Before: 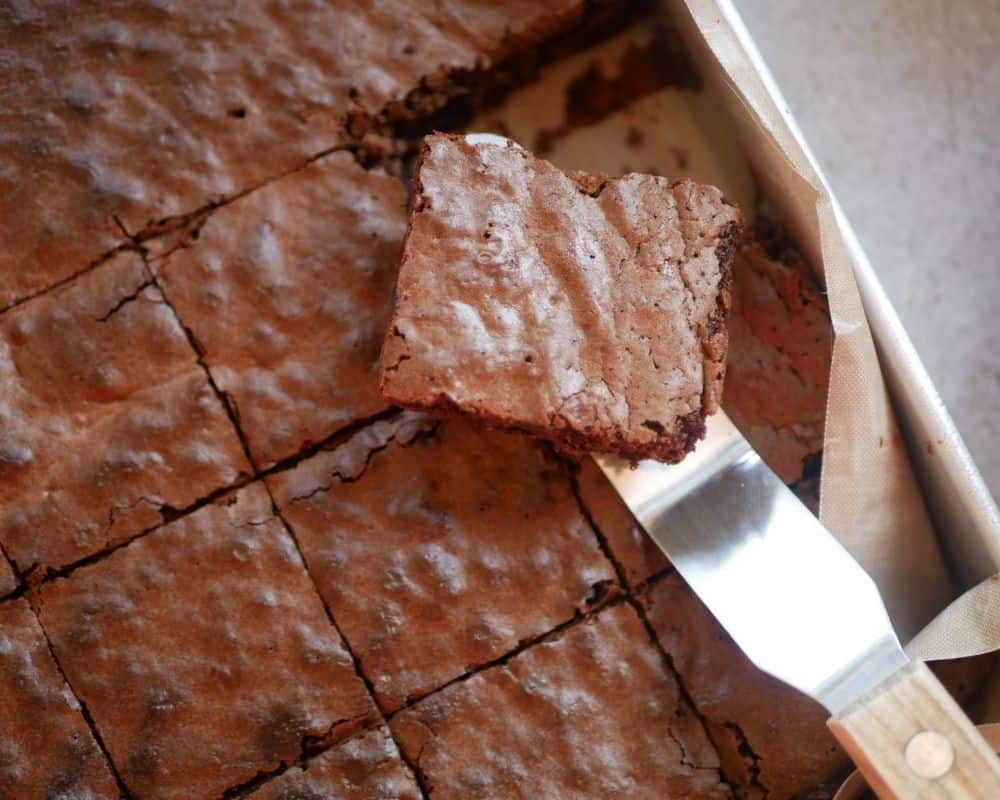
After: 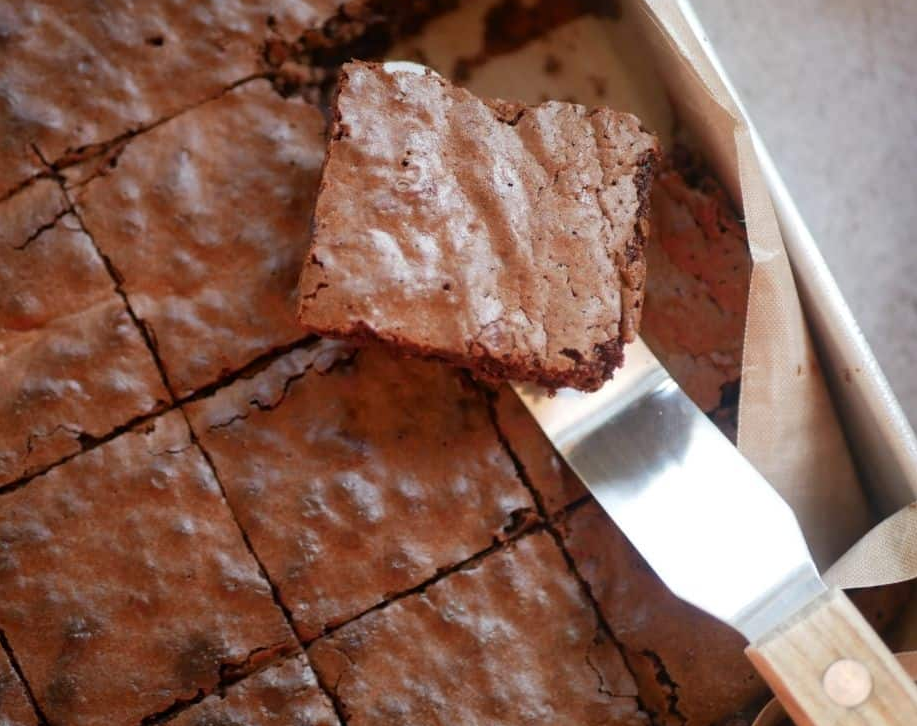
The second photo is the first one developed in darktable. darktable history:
crop and rotate: left 8.262%, top 9.226%
tone equalizer: on, module defaults
